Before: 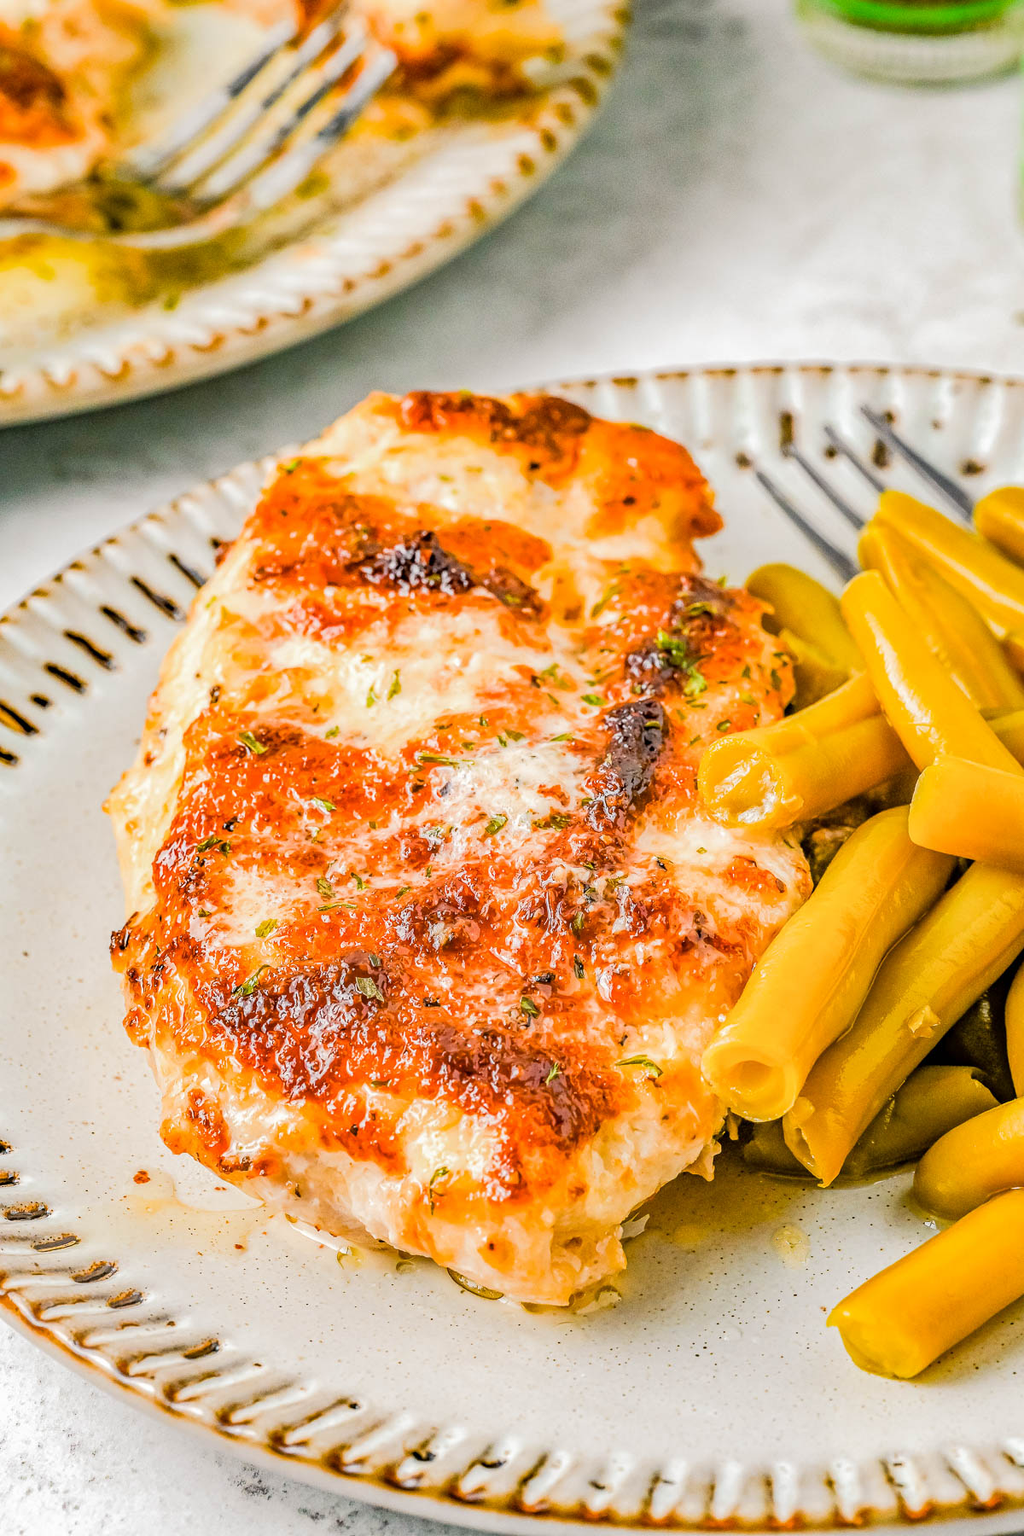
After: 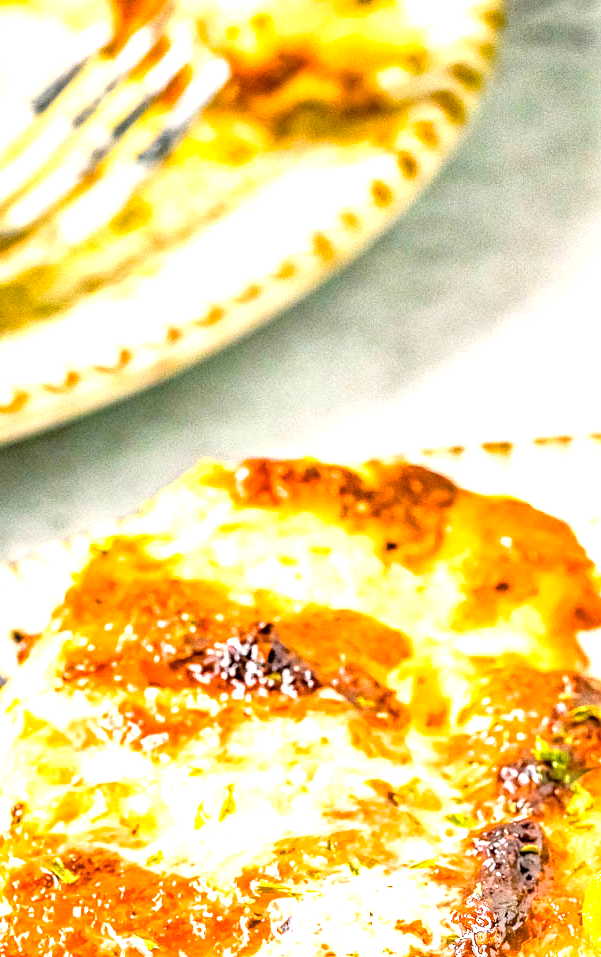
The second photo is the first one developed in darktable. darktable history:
crop: left 19.639%, right 30.246%, bottom 46.825%
exposure: black level correction 0, exposure 1.2 EV, compensate highlight preservation false
haze removal: compatibility mode true, adaptive false
